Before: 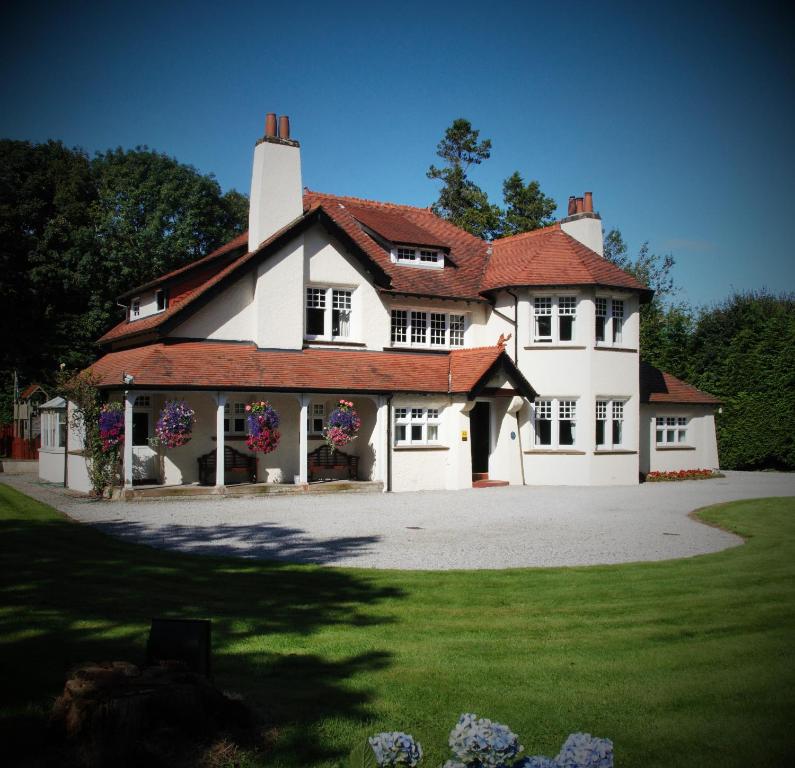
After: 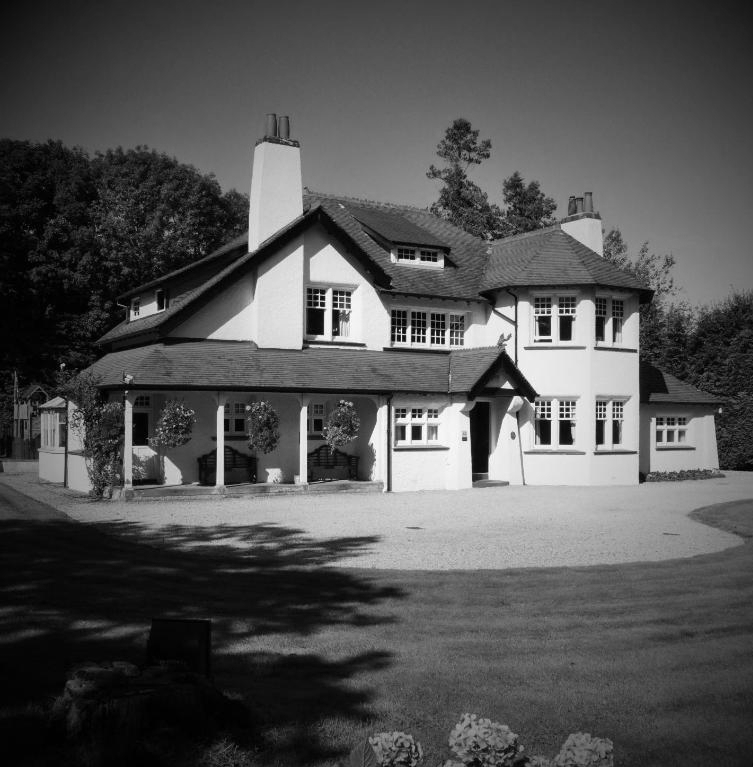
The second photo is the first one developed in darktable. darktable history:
monochrome: a -11.7, b 1.62, size 0.5, highlights 0.38
crop and rotate: right 5.167%
